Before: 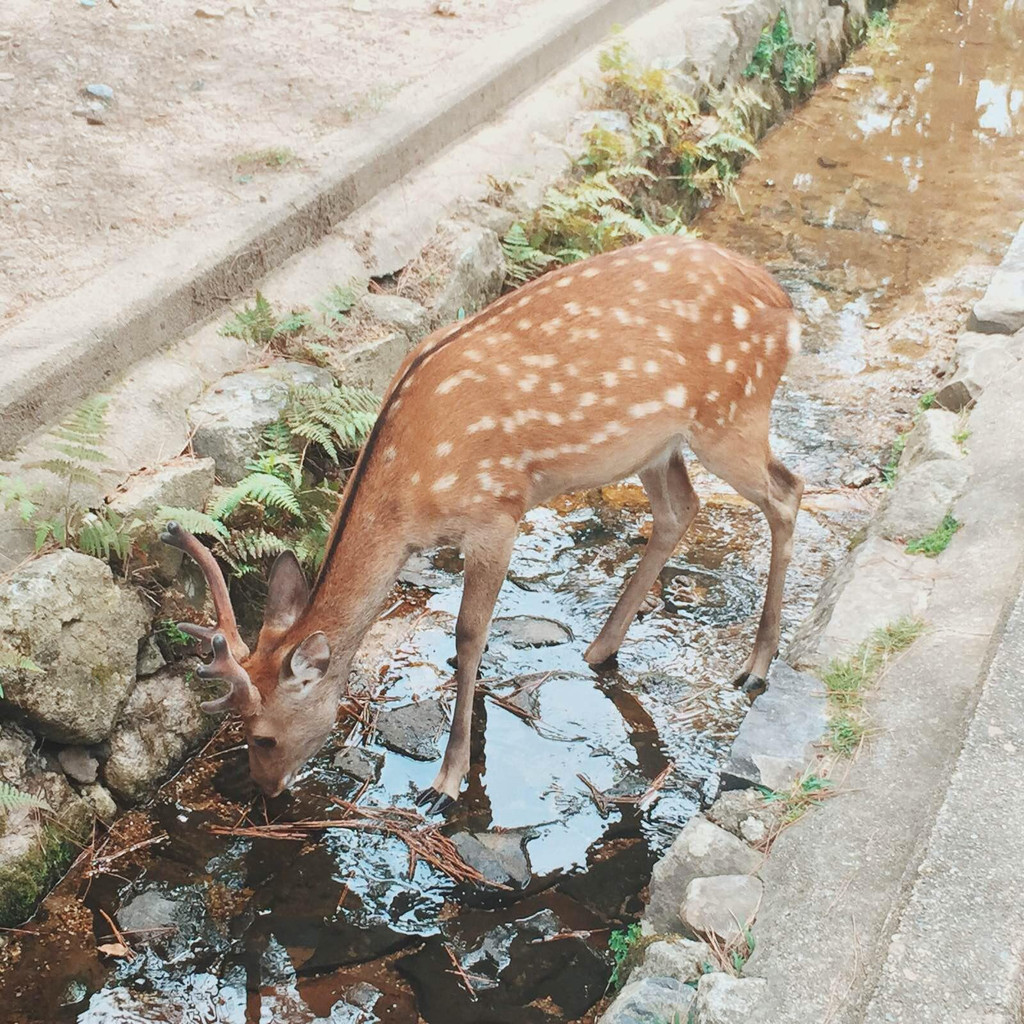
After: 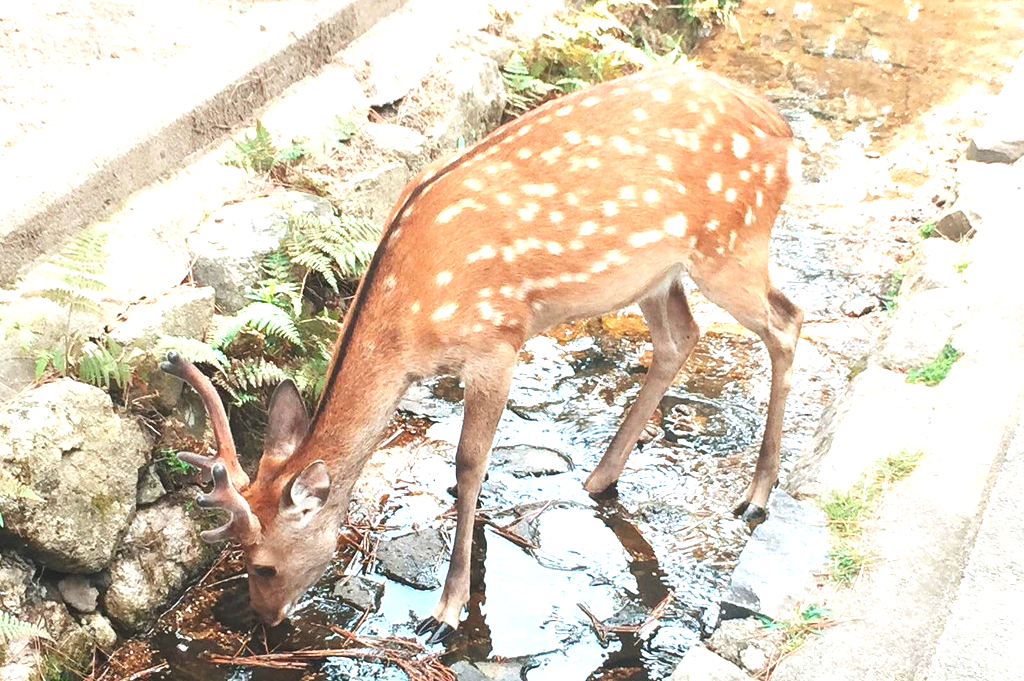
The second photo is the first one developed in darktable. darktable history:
exposure: black level correction 0, exposure 0.7 EV, compensate exposure bias true, compensate highlight preservation false
color balance: contrast 10%
crop: top 16.727%, bottom 16.727%
white balance: emerald 1
